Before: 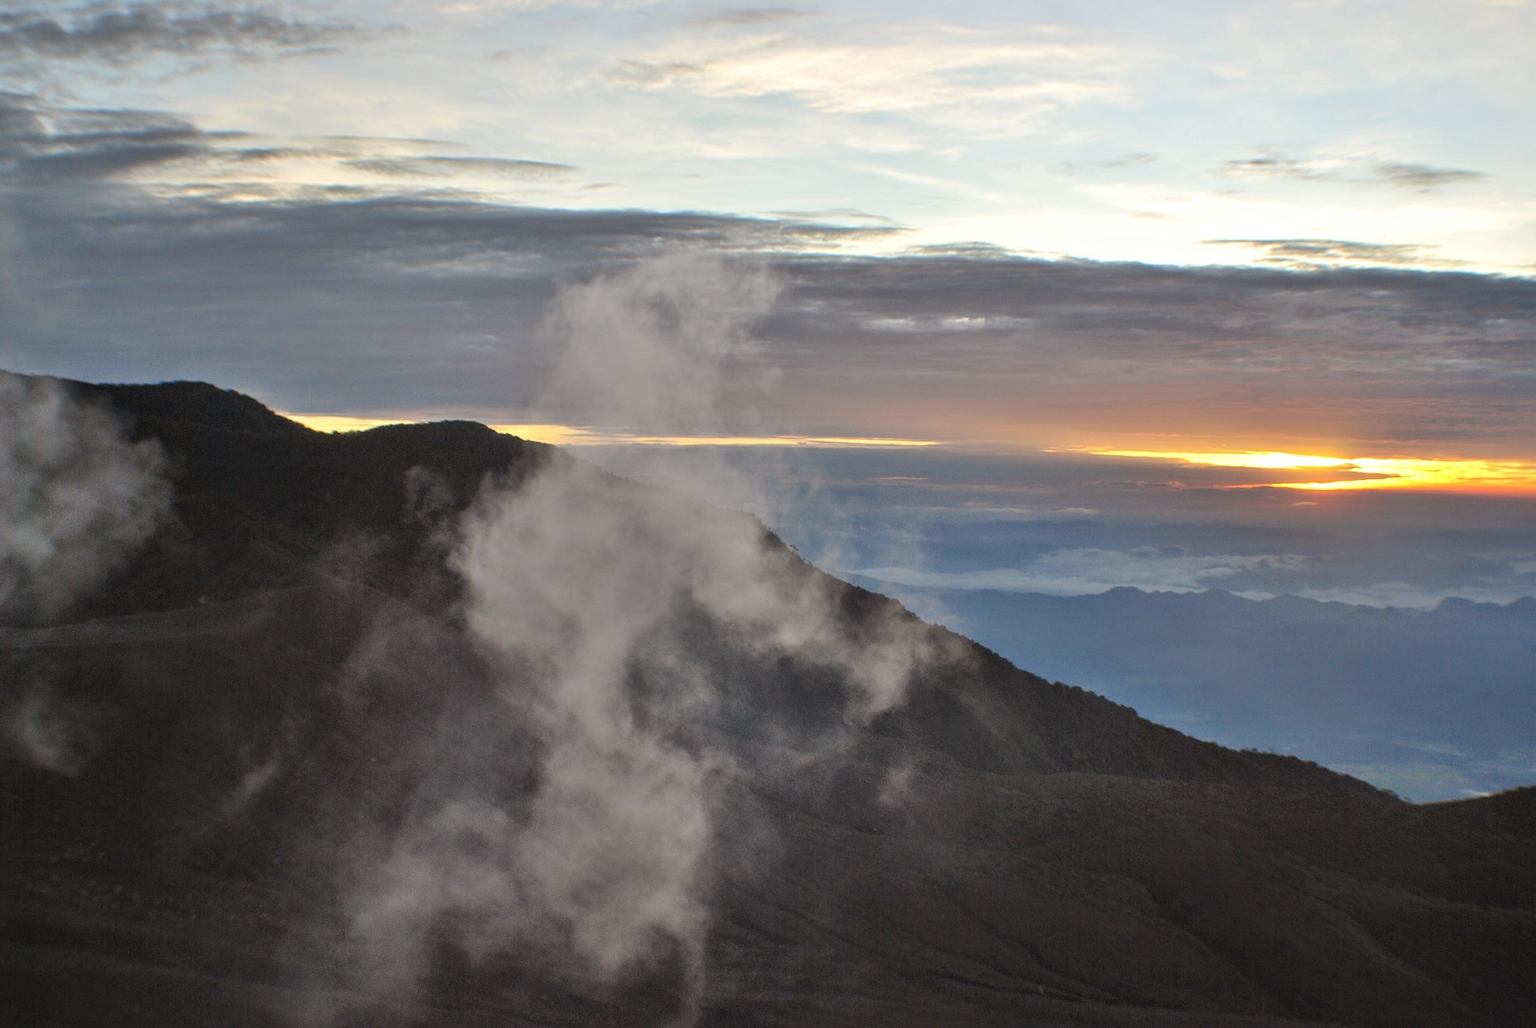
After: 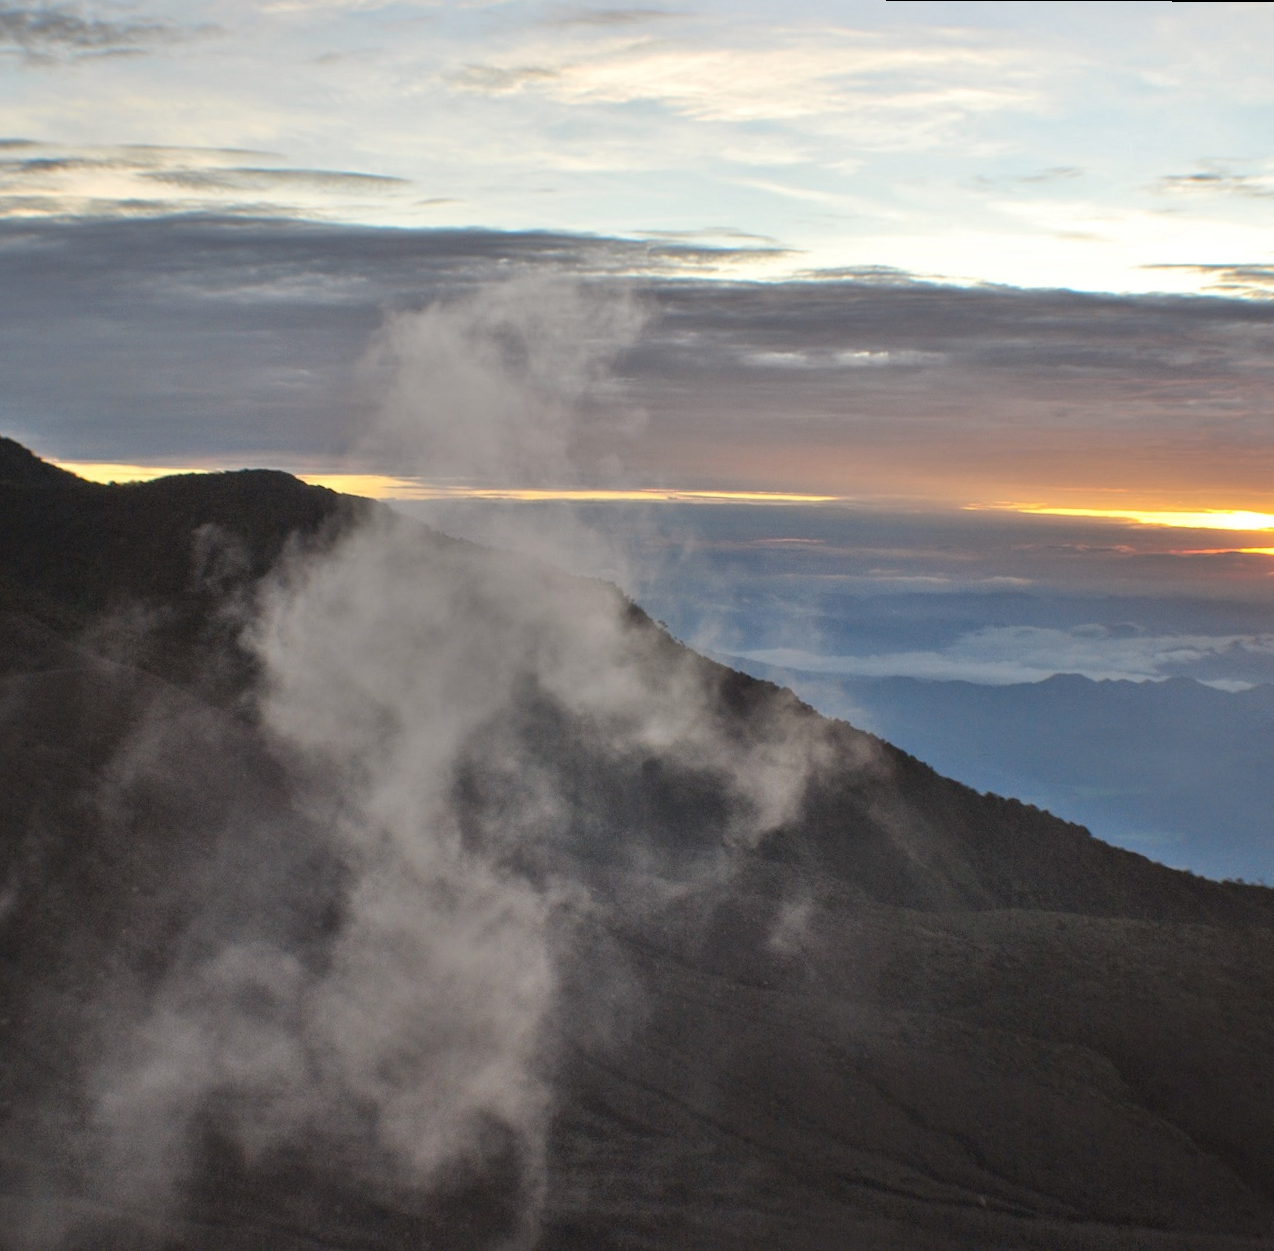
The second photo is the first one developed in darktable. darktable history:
rotate and perspective: rotation 0.215°, lens shift (vertical) -0.139, crop left 0.069, crop right 0.939, crop top 0.002, crop bottom 0.996
crop: left 13.443%, right 13.31%
